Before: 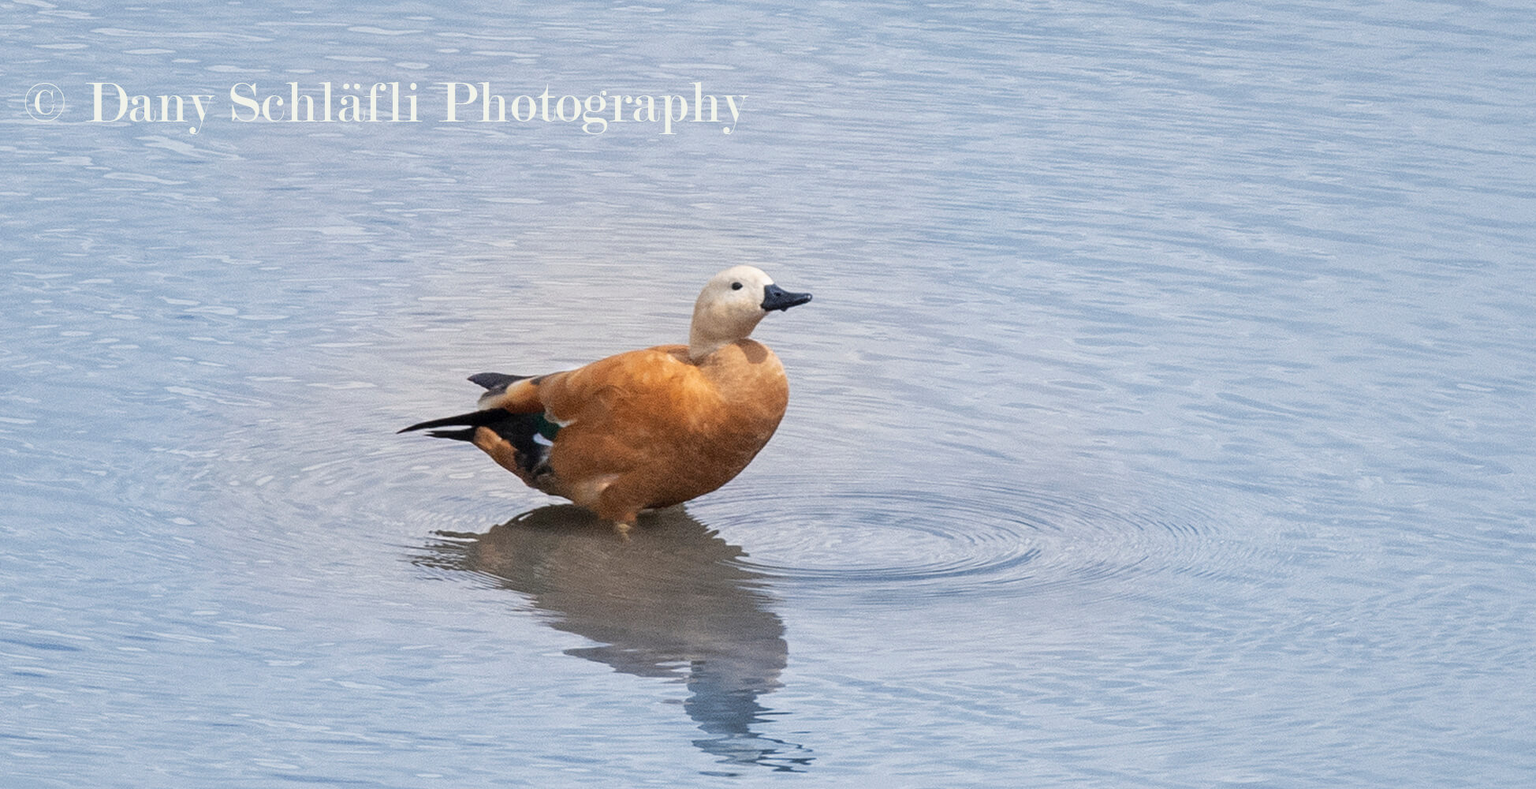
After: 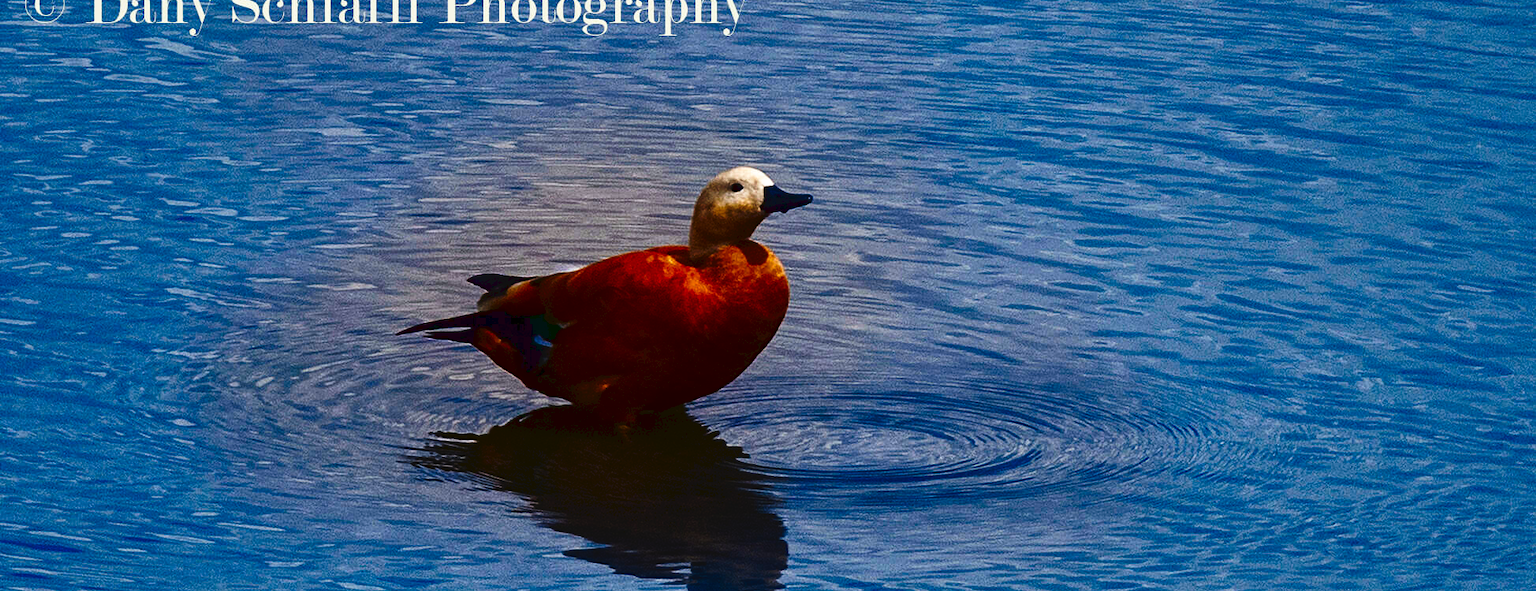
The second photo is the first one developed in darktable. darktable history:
tone equalizer: on, module defaults
tone curve: curves: ch0 [(0, 0) (0.003, 0.047) (0.011, 0.047) (0.025, 0.049) (0.044, 0.051) (0.069, 0.055) (0.1, 0.066) (0.136, 0.089) (0.177, 0.12) (0.224, 0.155) (0.277, 0.205) (0.335, 0.281) (0.399, 0.37) (0.468, 0.47) (0.543, 0.574) (0.623, 0.687) (0.709, 0.801) (0.801, 0.89) (0.898, 0.963) (1, 1)], preserve colors none
haze removal: compatibility mode true, adaptive false
crop and rotate: top 12.5%, bottom 12.5%
contrast brightness saturation: brightness -1, saturation 1
